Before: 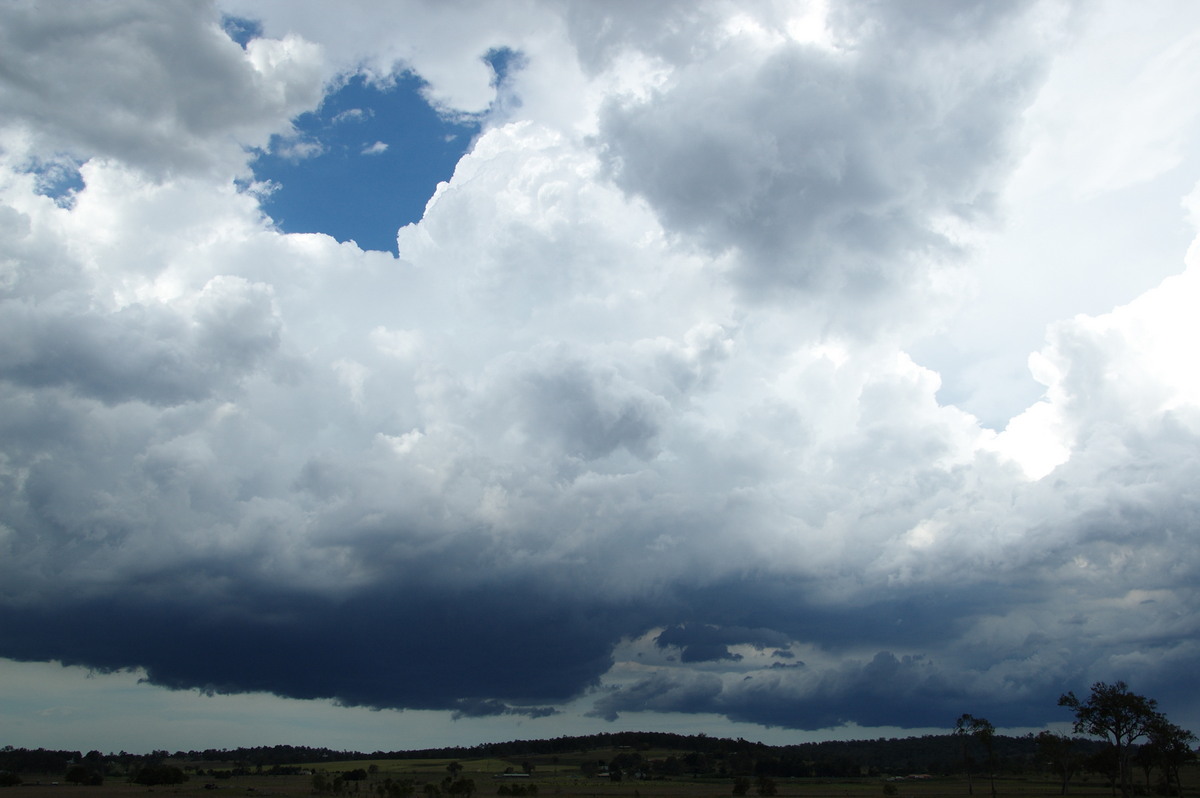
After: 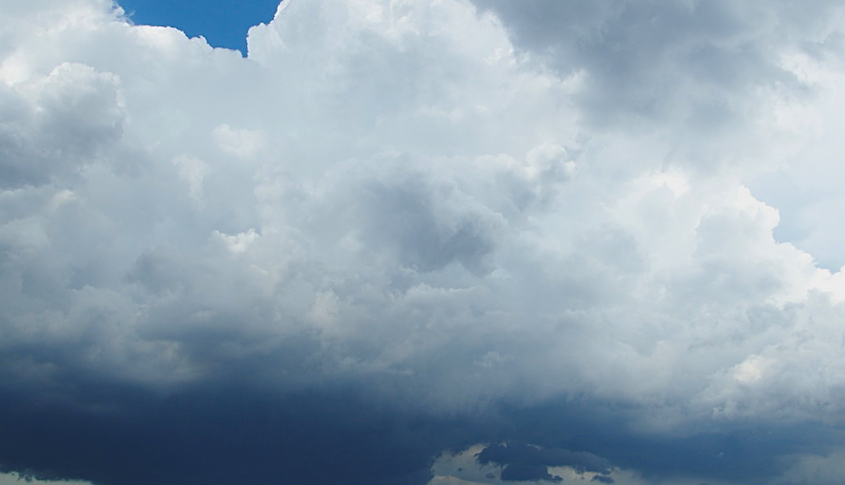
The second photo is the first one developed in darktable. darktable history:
crop and rotate: angle -3.98°, left 9.861%, top 20.75%, right 12.451%, bottom 12.147%
color balance rgb: global offset › luminance 0.672%, perceptual saturation grading › global saturation 34.133%, contrast -10.47%
sharpen: on, module defaults
